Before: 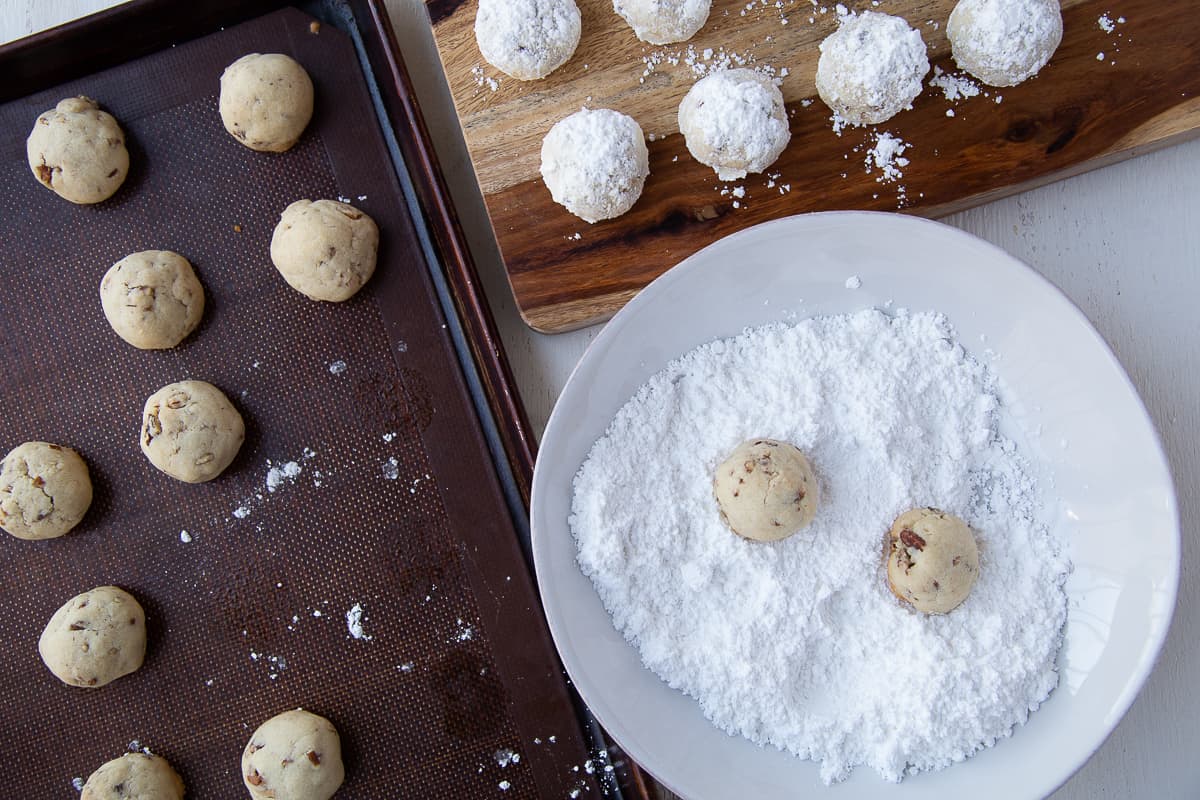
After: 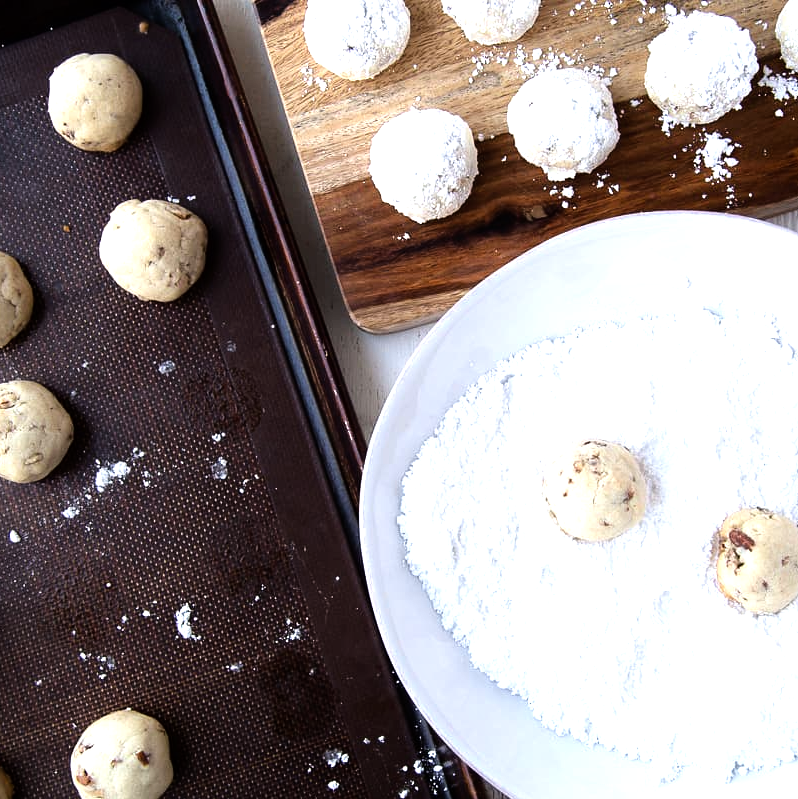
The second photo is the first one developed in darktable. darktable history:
tone equalizer: -8 EV -1.07 EV, -7 EV -1.01 EV, -6 EV -0.884 EV, -5 EV -0.6 EV, -3 EV 0.574 EV, -2 EV 0.85 EV, -1 EV 1.01 EV, +0 EV 1.06 EV, mask exposure compensation -0.492 EV
crop and rotate: left 14.311%, right 19.163%
